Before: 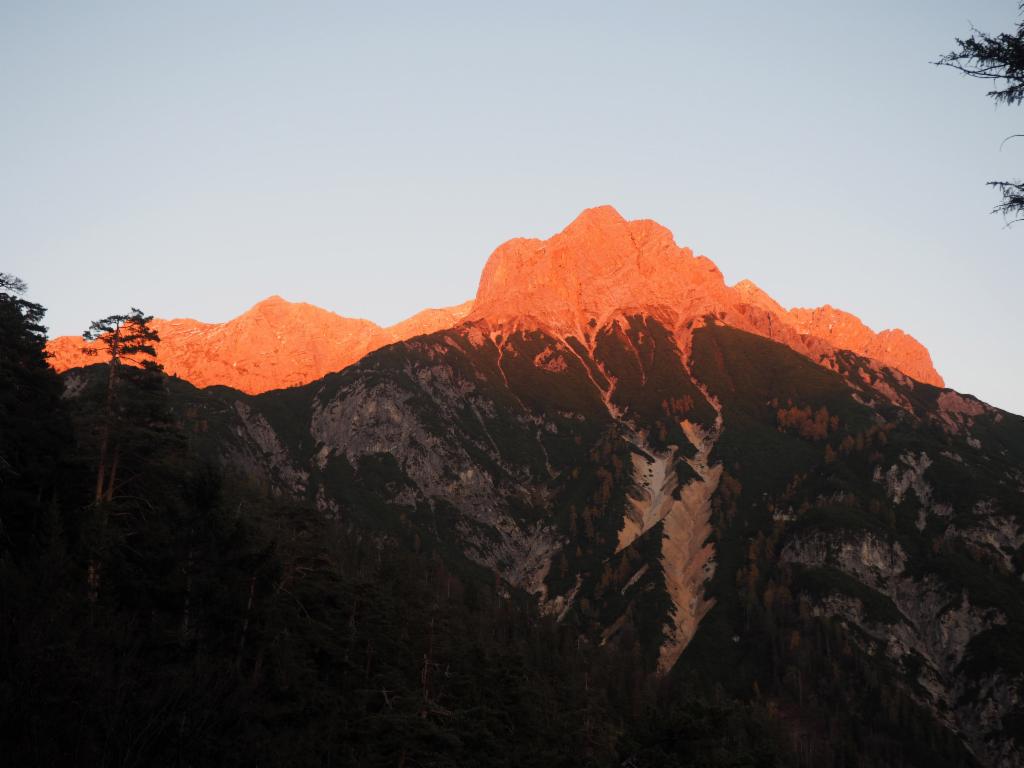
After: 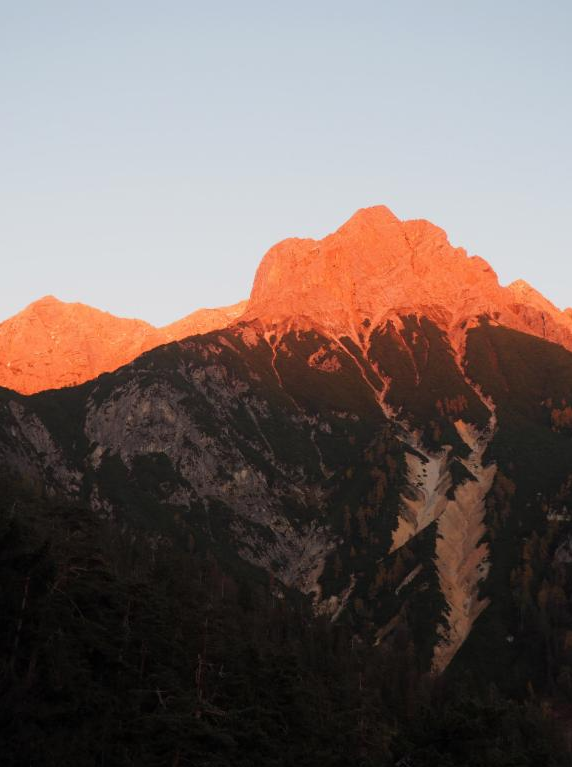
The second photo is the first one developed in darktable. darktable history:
crop: left 22.08%, right 21.996%, bottom 0.004%
